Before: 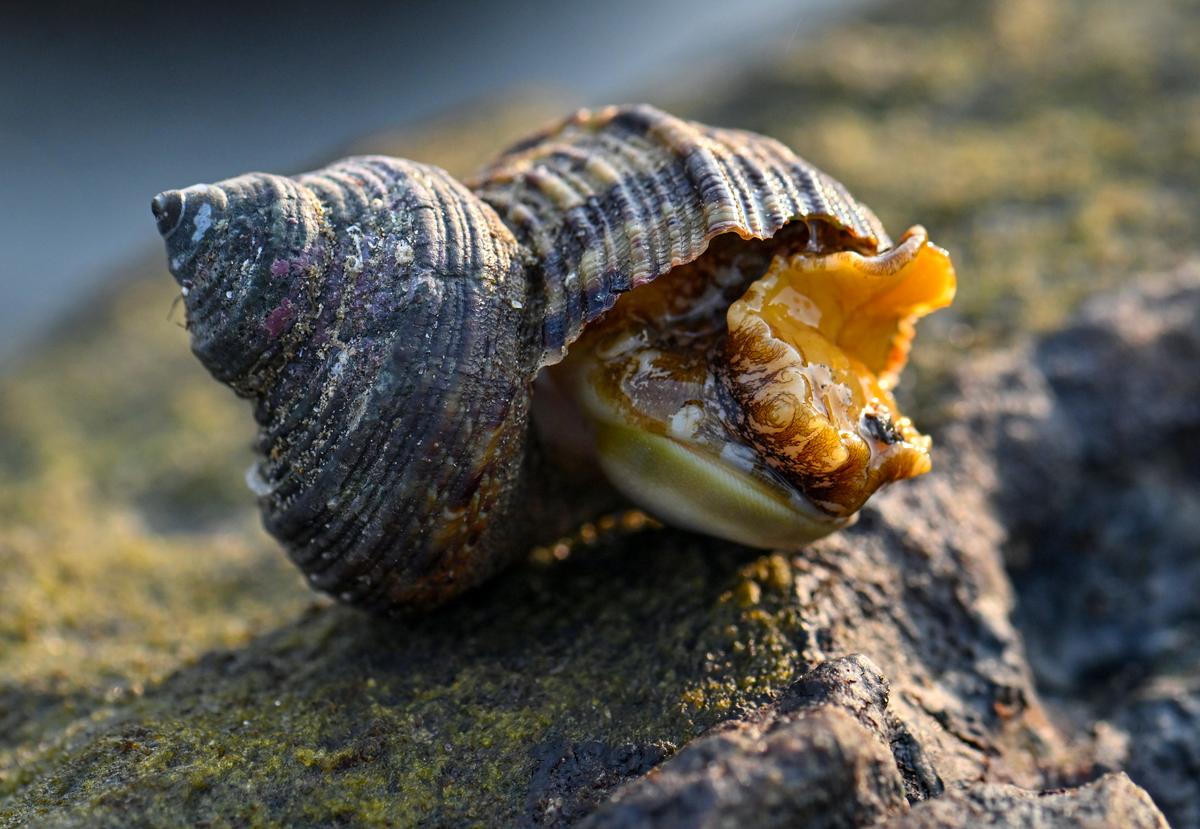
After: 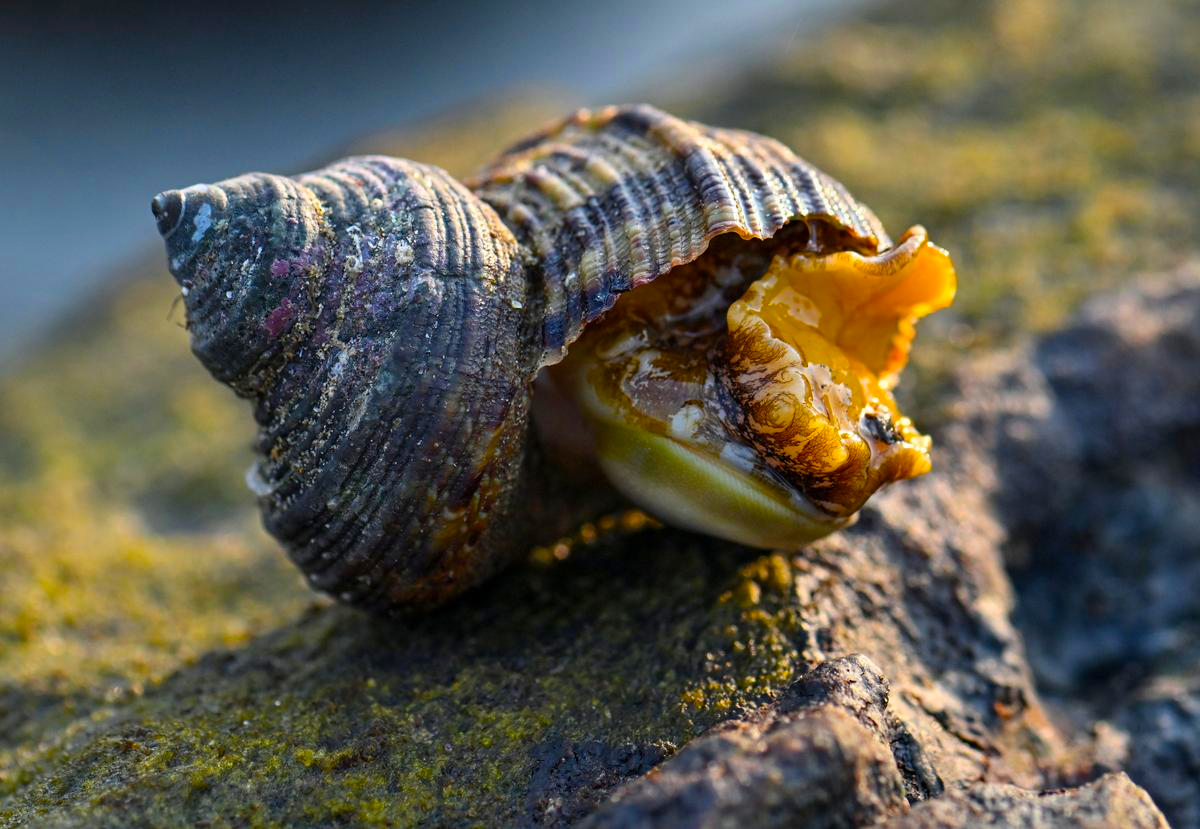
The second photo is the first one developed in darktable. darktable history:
color balance rgb: perceptual saturation grading › global saturation 35.465%, global vibrance 8.021%
exposure: compensate highlight preservation false
